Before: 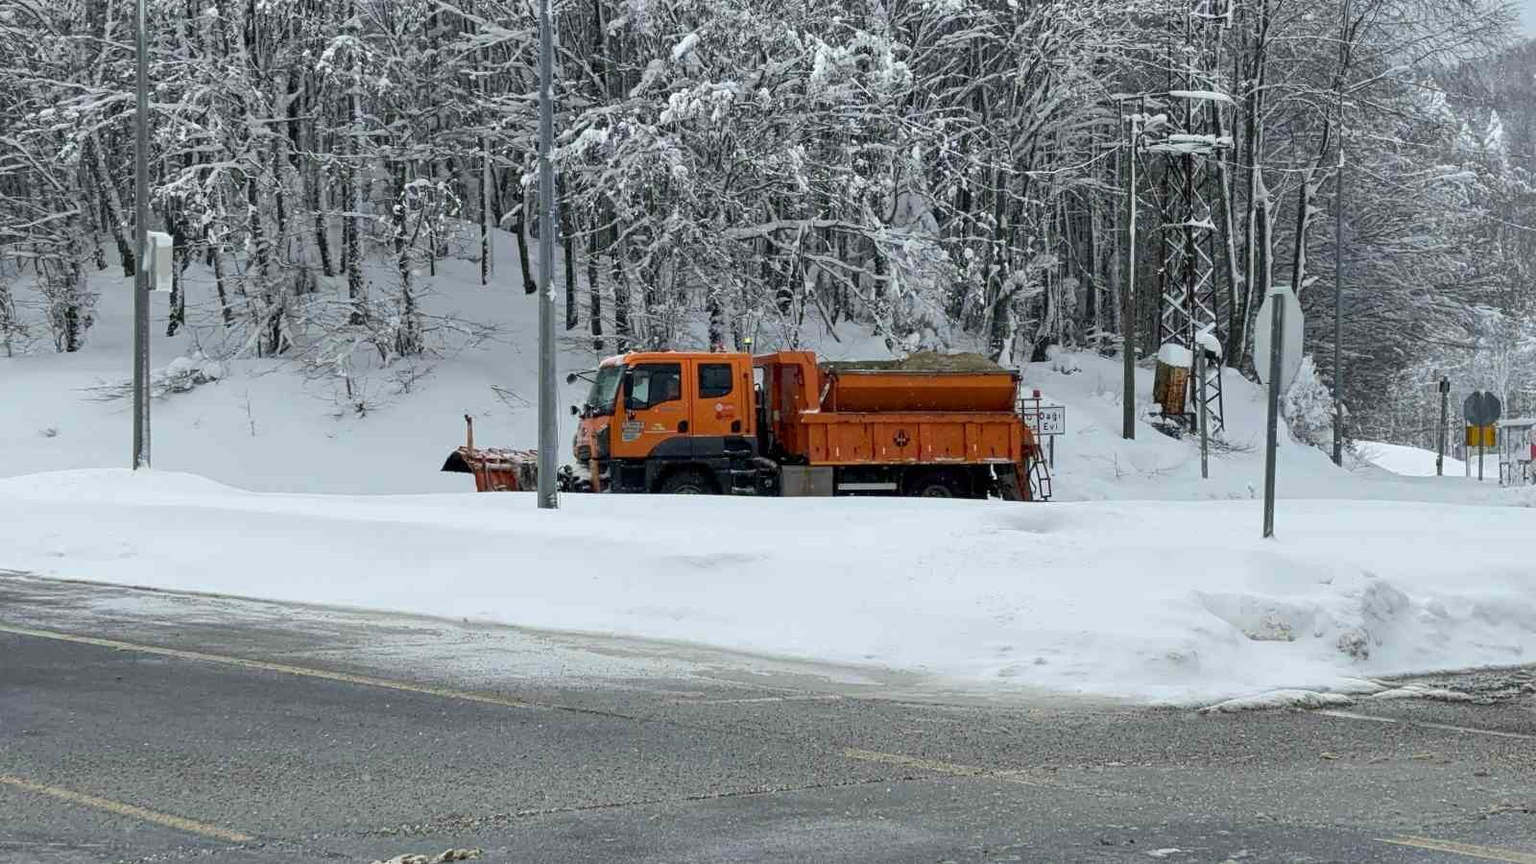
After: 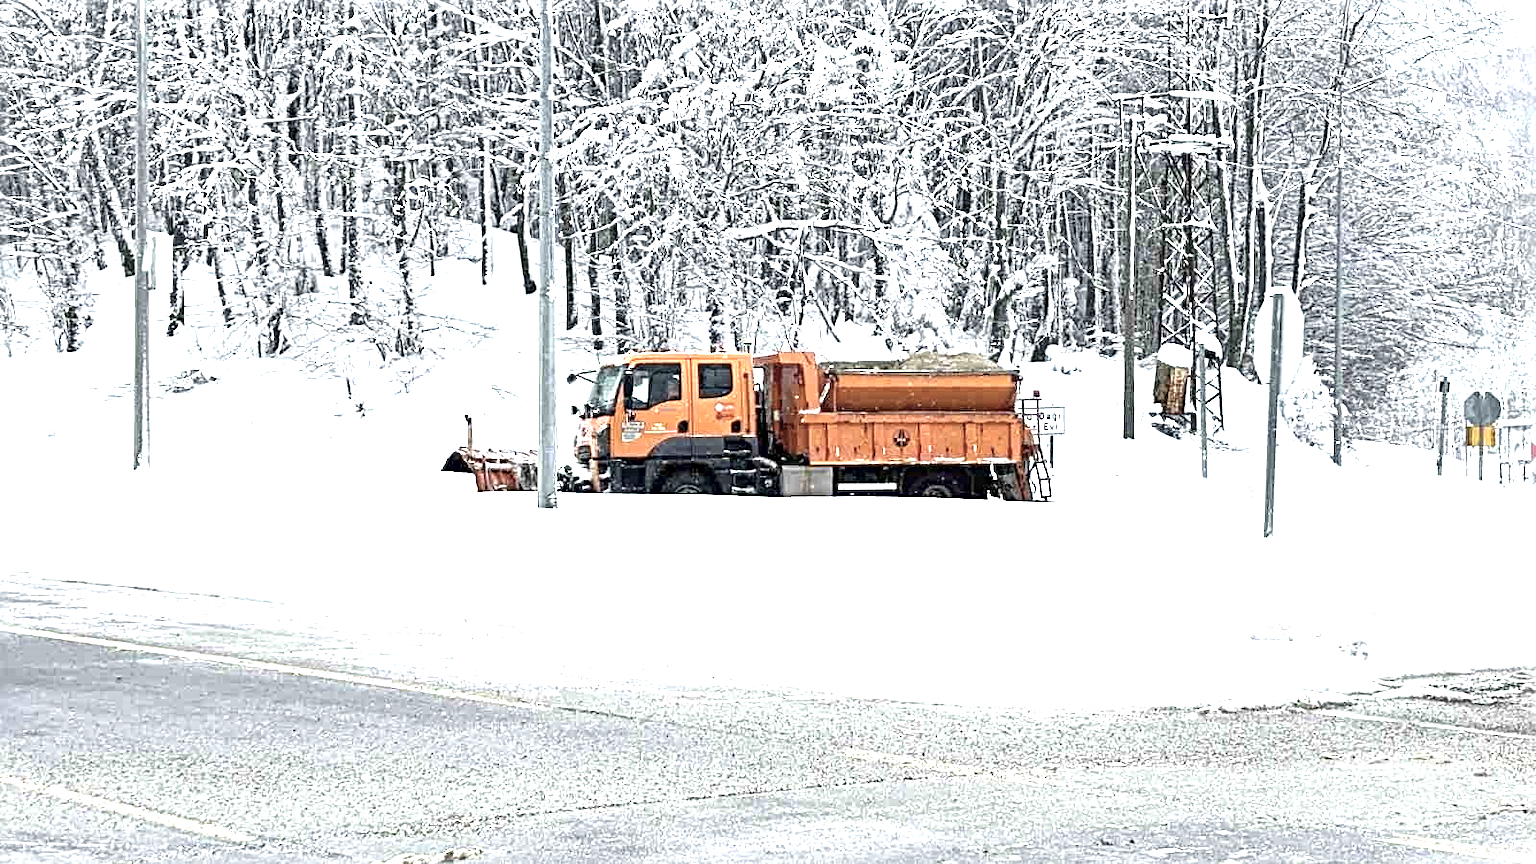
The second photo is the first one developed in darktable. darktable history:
local contrast: highlights 104%, shadows 103%, detail 119%, midtone range 0.2
exposure: black level correction 0, exposure 2.154 EV, compensate highlight preservation false
shadows and highlights: shadows -10.17, white point adjustment 1.41, highlights 11.31
sharpen: radius 3.977
contrast brightness saturation: contrast -0.054, saturation -0.412
